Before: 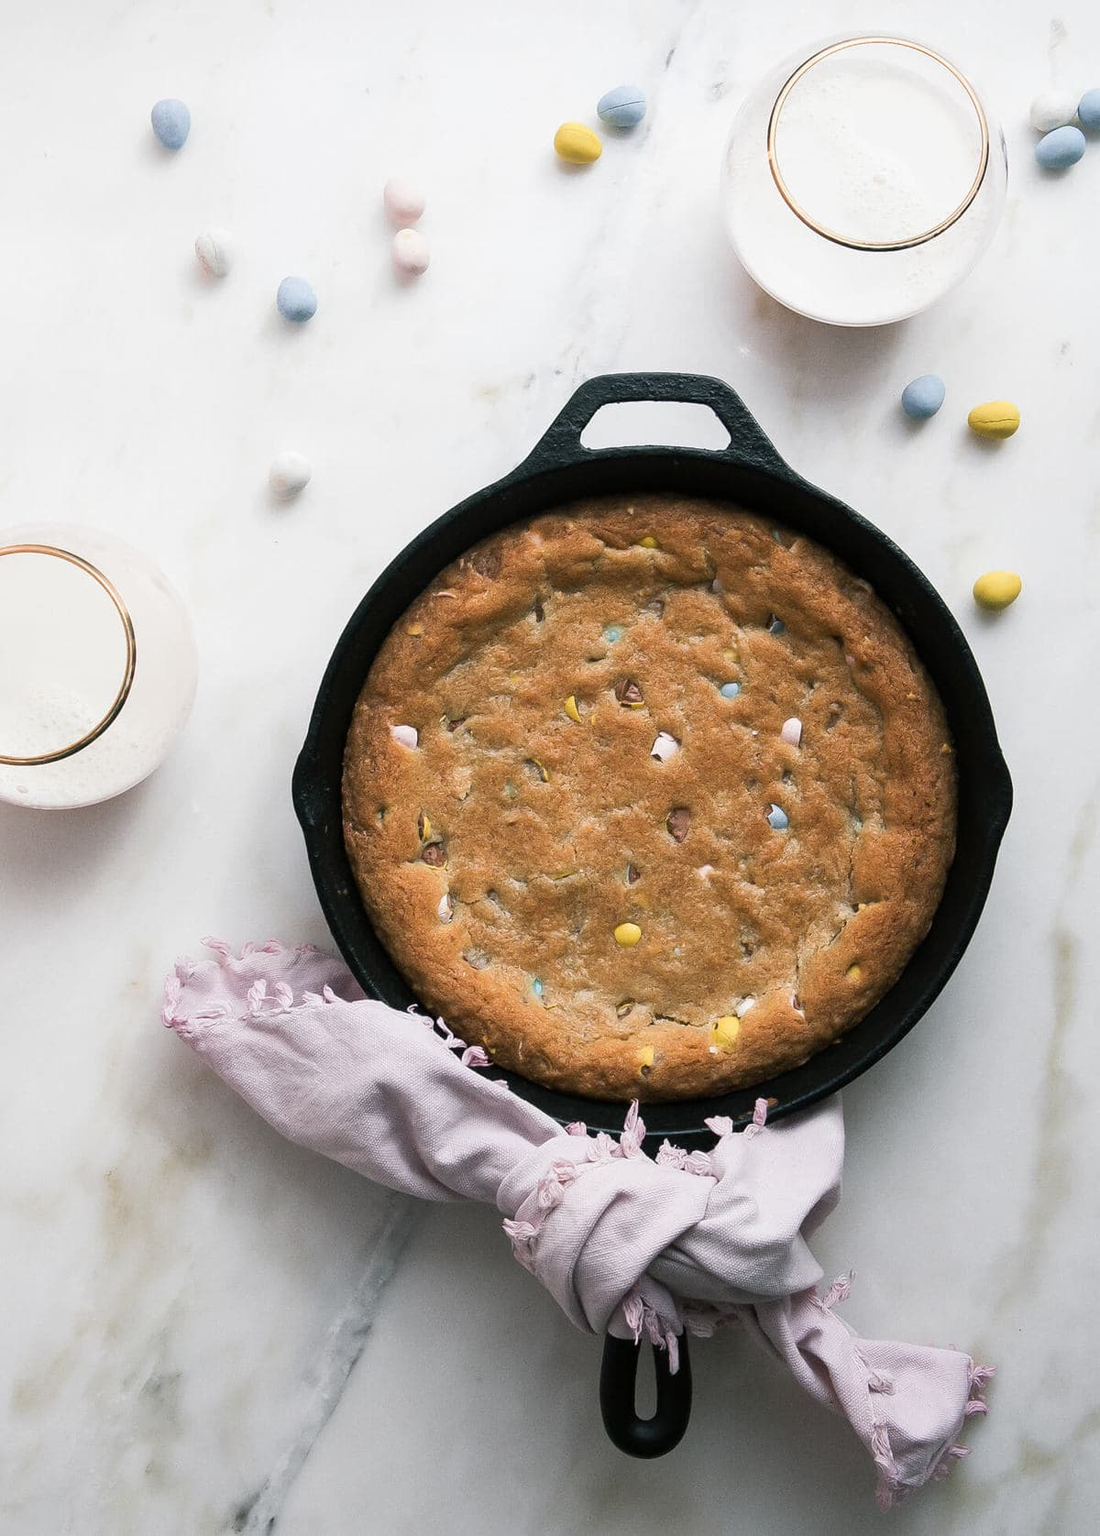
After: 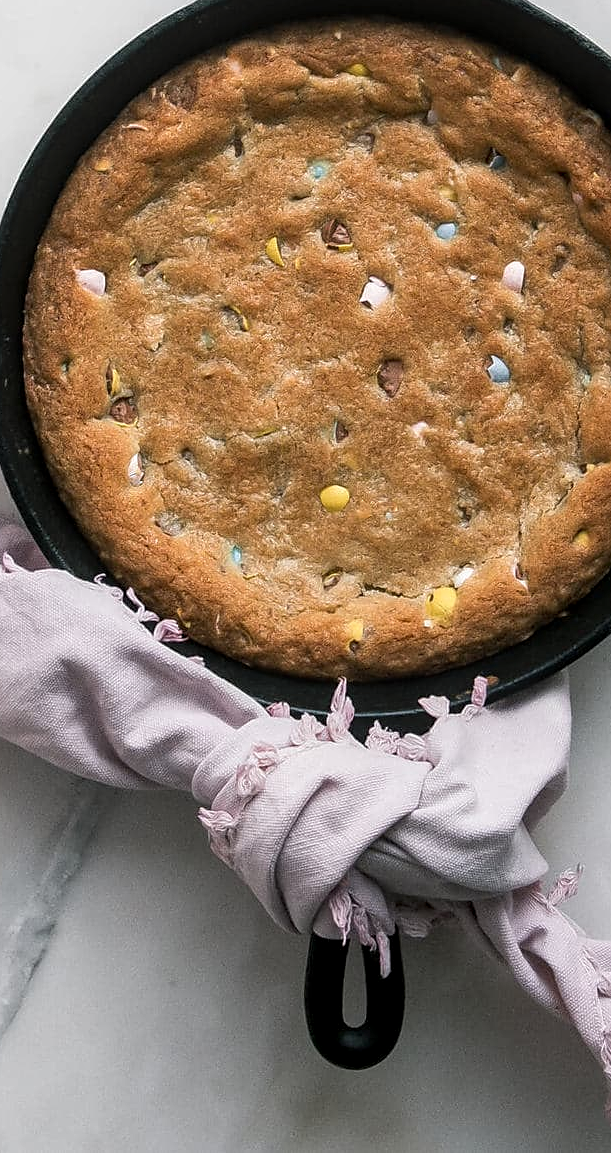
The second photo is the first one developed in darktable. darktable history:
crop and rotate: left 29.237%, top 31.152%, right 19.807%
local contrast: on, module defaults
sharpen: radius 1.864, amount 0.398, threshold 1.271
